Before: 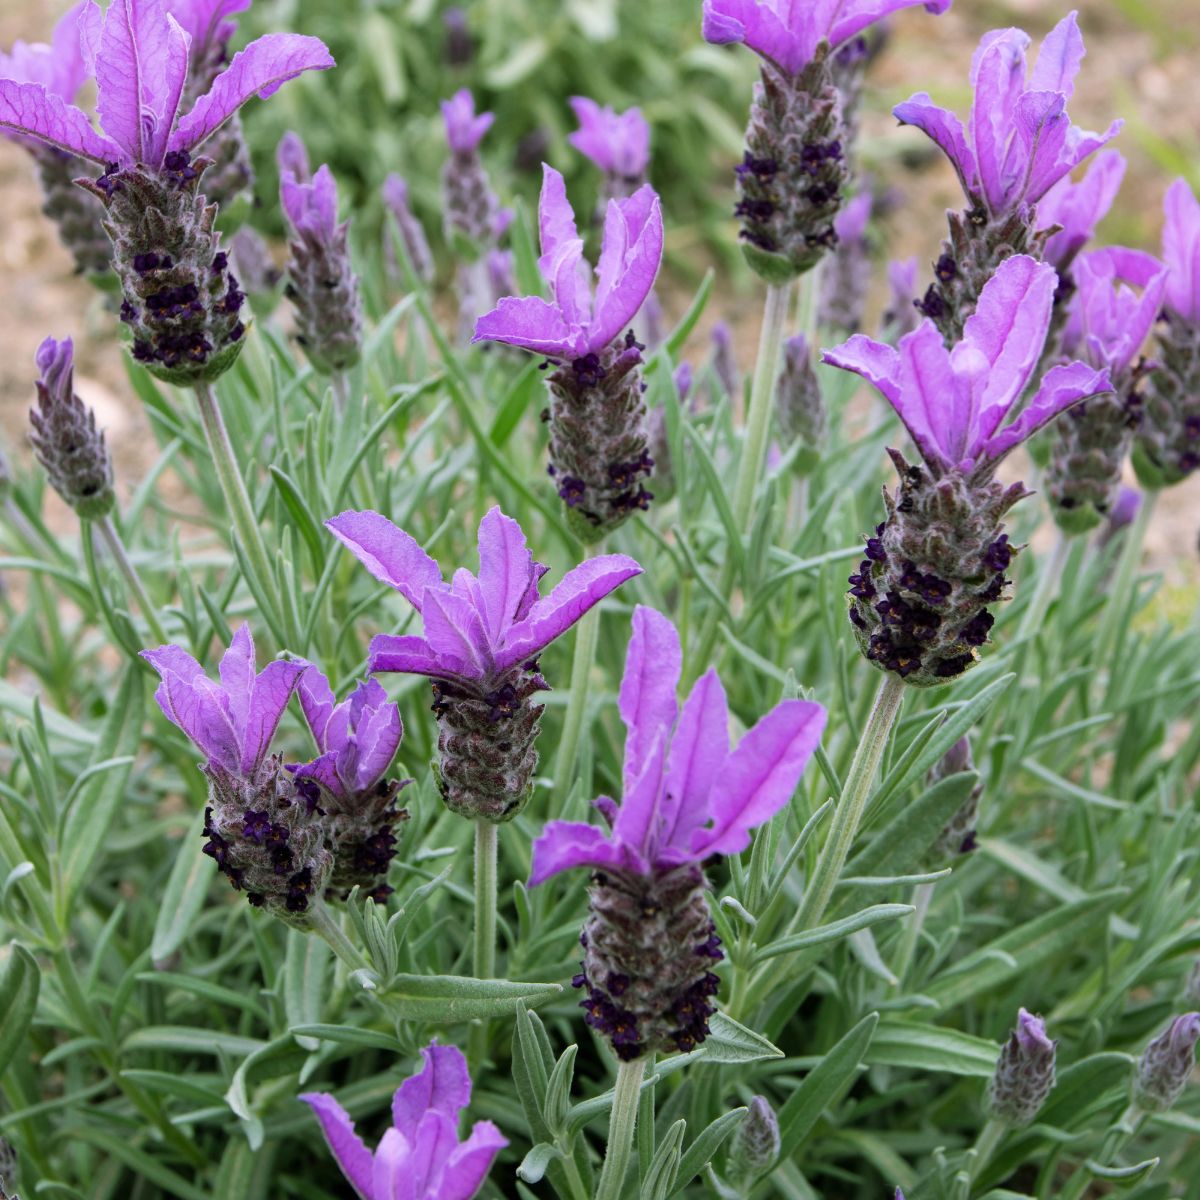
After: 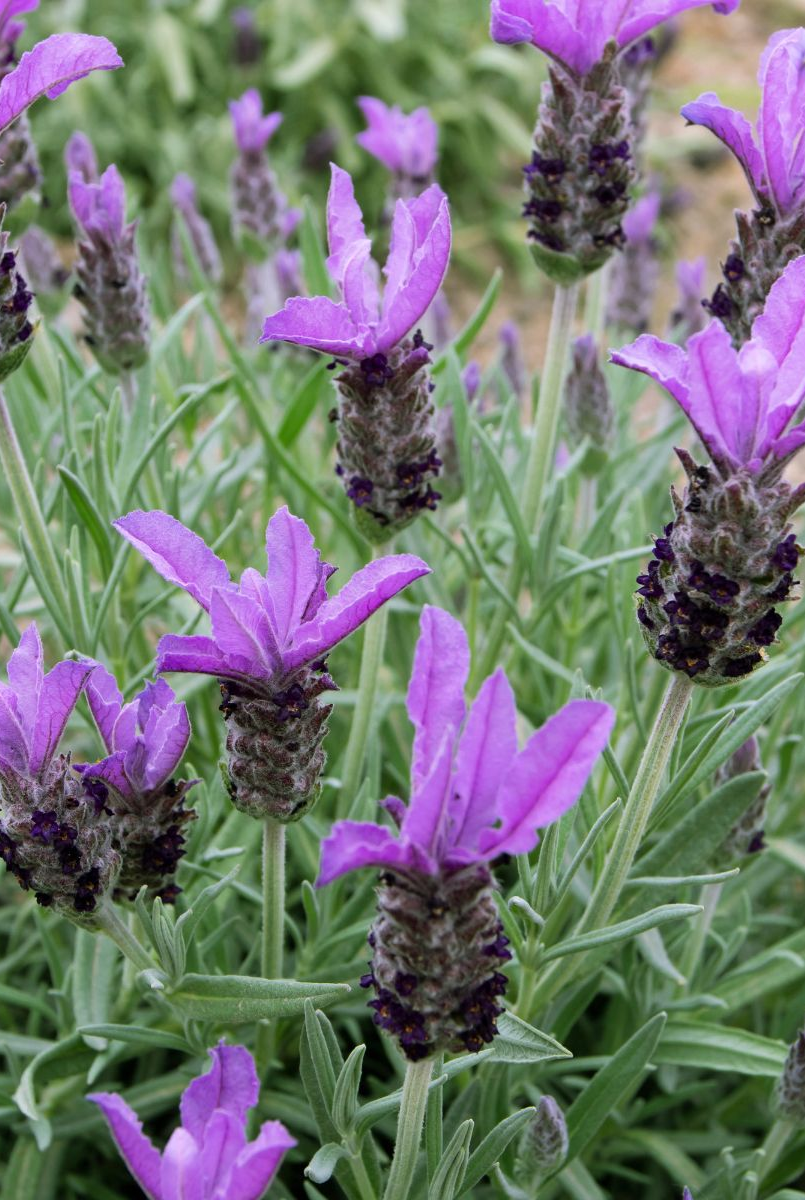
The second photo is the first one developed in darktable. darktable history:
crop and rotate: left 17.736%, right 15.113%
tone equalizer: edges refinement/feathering 500, mask exposure compensation -1.57 EV, preserve details no
